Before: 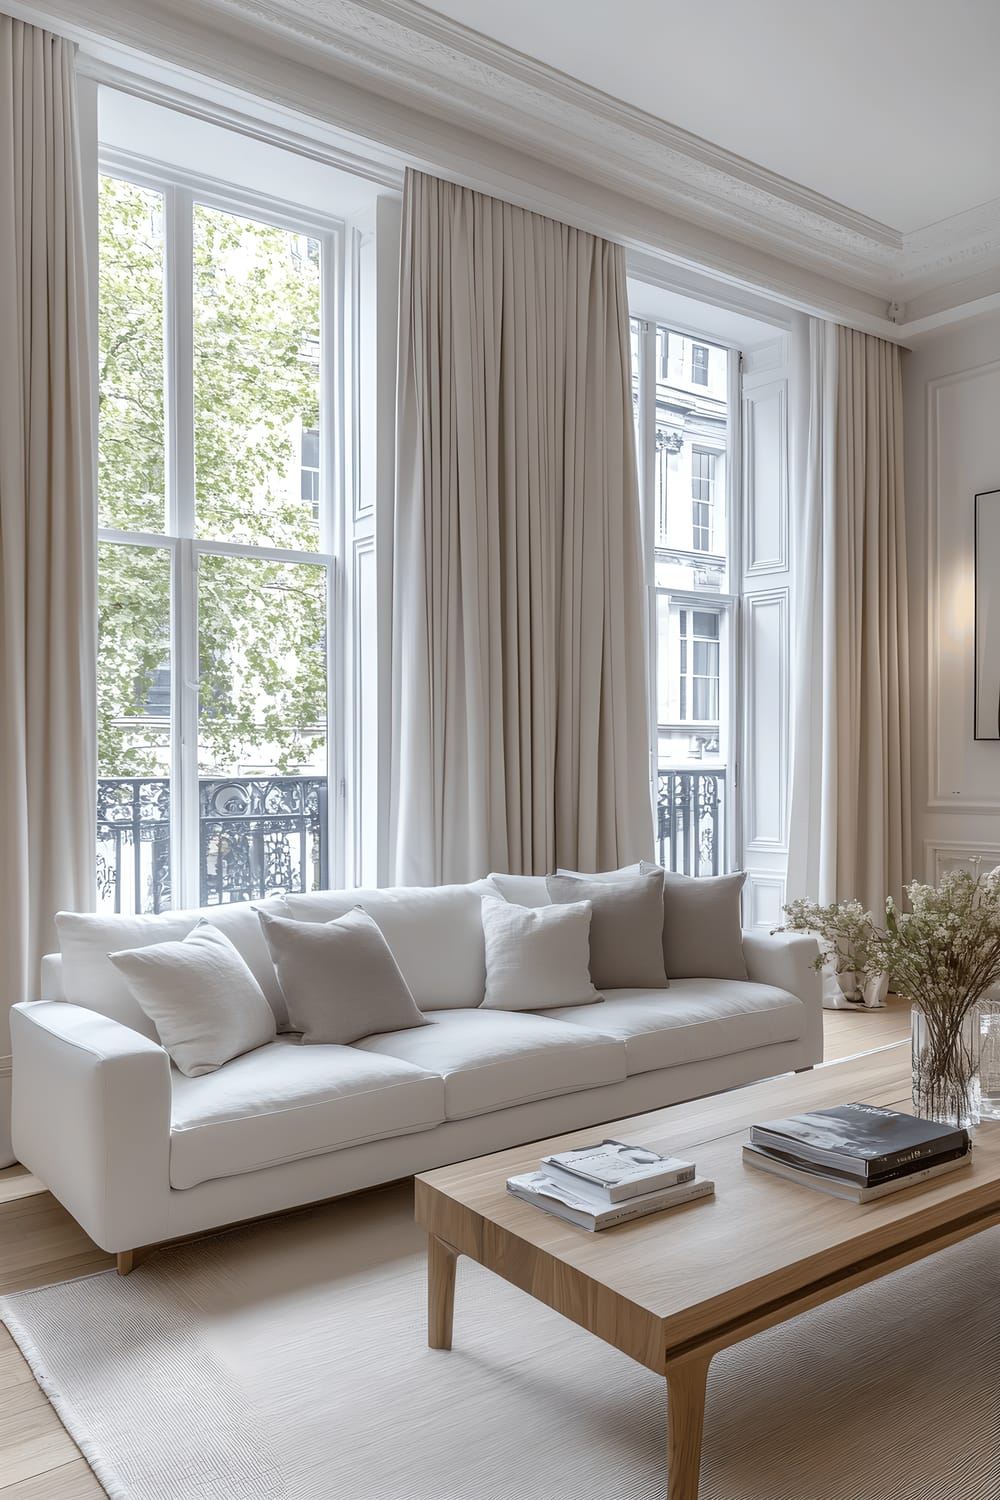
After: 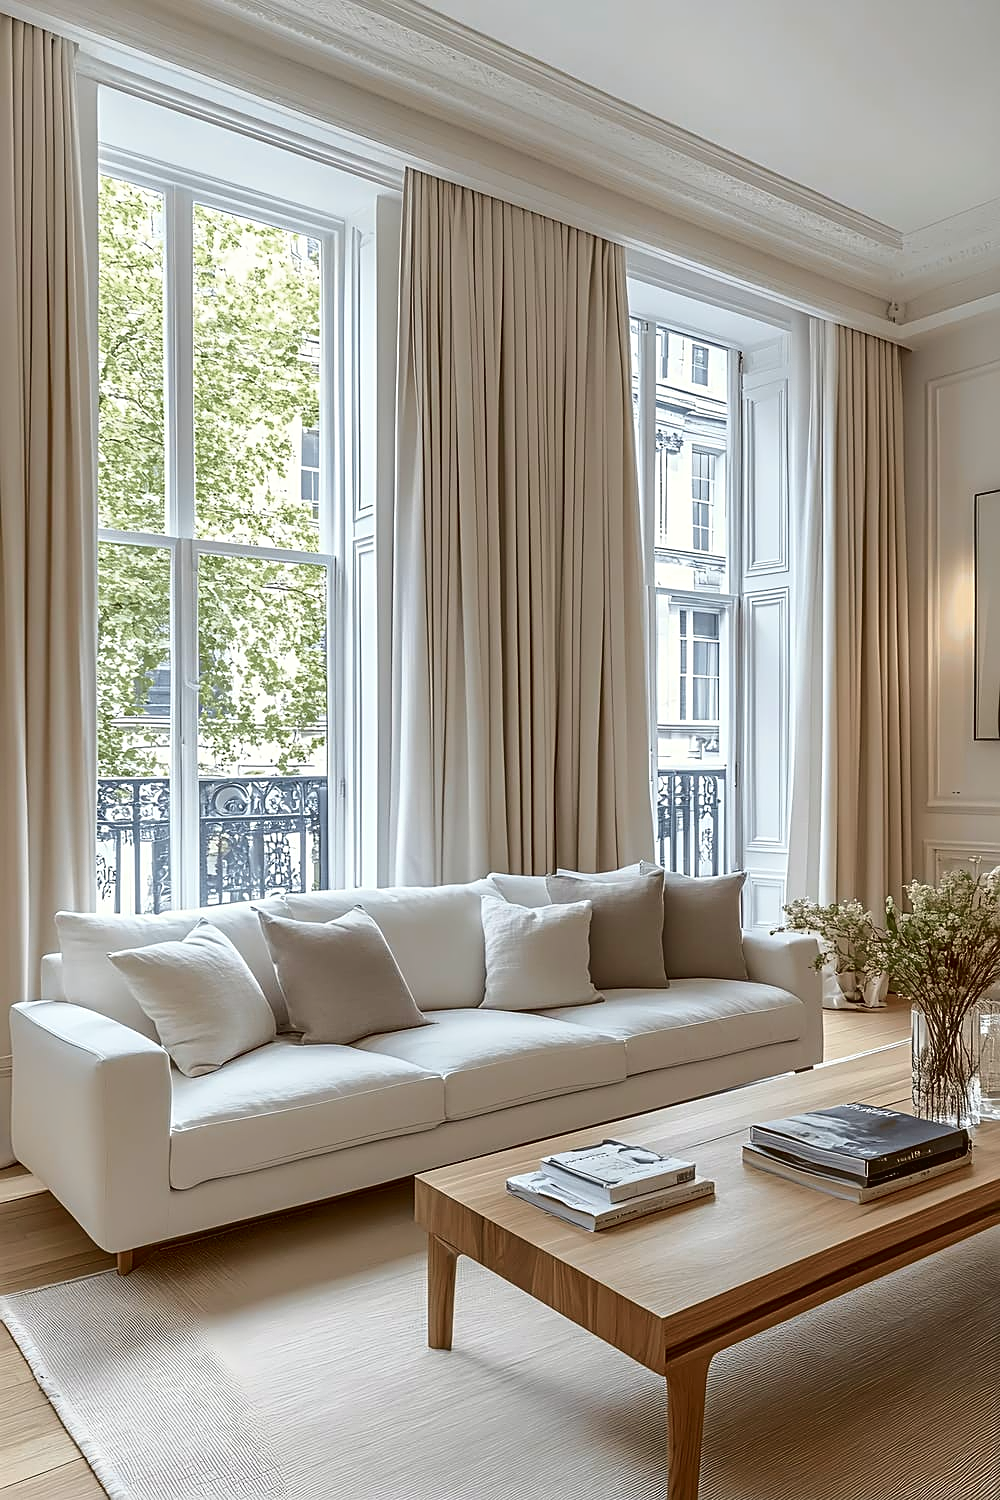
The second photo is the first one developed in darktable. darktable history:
contrast equalizer: y [[0.502, 0.505, 0.512, 0.529, 0.564, 0.588], [0.5 ×6], [0.502, 0.505, 0.512, 0.529, 0.564, 0.588], [0, 0.001, 0.001, 0.004, 0.008, 0.011], [0, 0.001, 0.001, 0.004, 0.008, 0.011]]
color zones: curves: ch0 [(0, 0.425) (0.143, 0.422) (0.286, 0.42) (0.429, 0.419) (0.571, 0.419) (0.714, 0.42) (0.857, 0.422) (1, 0.425)]; ch1 [(0, 0.666) (0.143, 0.669) (0.286, 0.671) (0.429, 0.67) (0.571, 0.67) (0.714, 0.67) (0.857, 0.67) (1, 0.666)]
sharpen: on, module defaults
tone curve: curves: ch0 [(0, 0.021) (0.059, 0.053) (0.212, 0.18) (0.337, 0.304) (0.495, 0.505) (0.725, 0.731) (0.89, 0.919) (1, 1)]; ch1 [(0, 0) (0.094, 0.081) (0.285, 0.299) (0.403, 0.436) (0.479, 0.475) (0.54, 0.55) (0.615, 0.637) (0.683, 0.688) (1, 1)]; ch2 [(0, 0) (0.257, 0.217) (0.434, 0.434) (0.498, 0.507) (0.527, 0.542) (0.597, 0.587) (0.658, 0.595) (1, 1)], color space Lab, independent channels, preserve colors none
